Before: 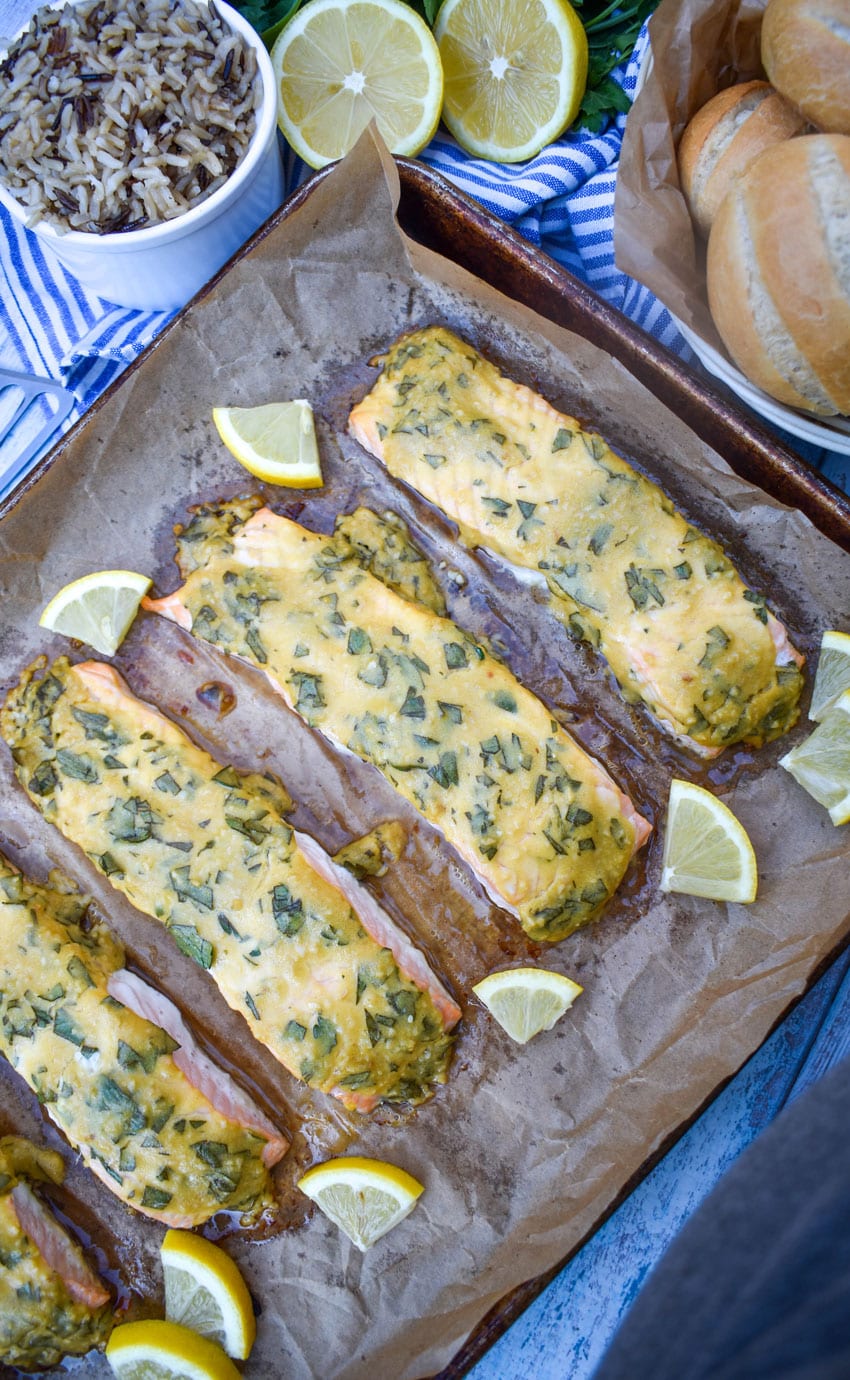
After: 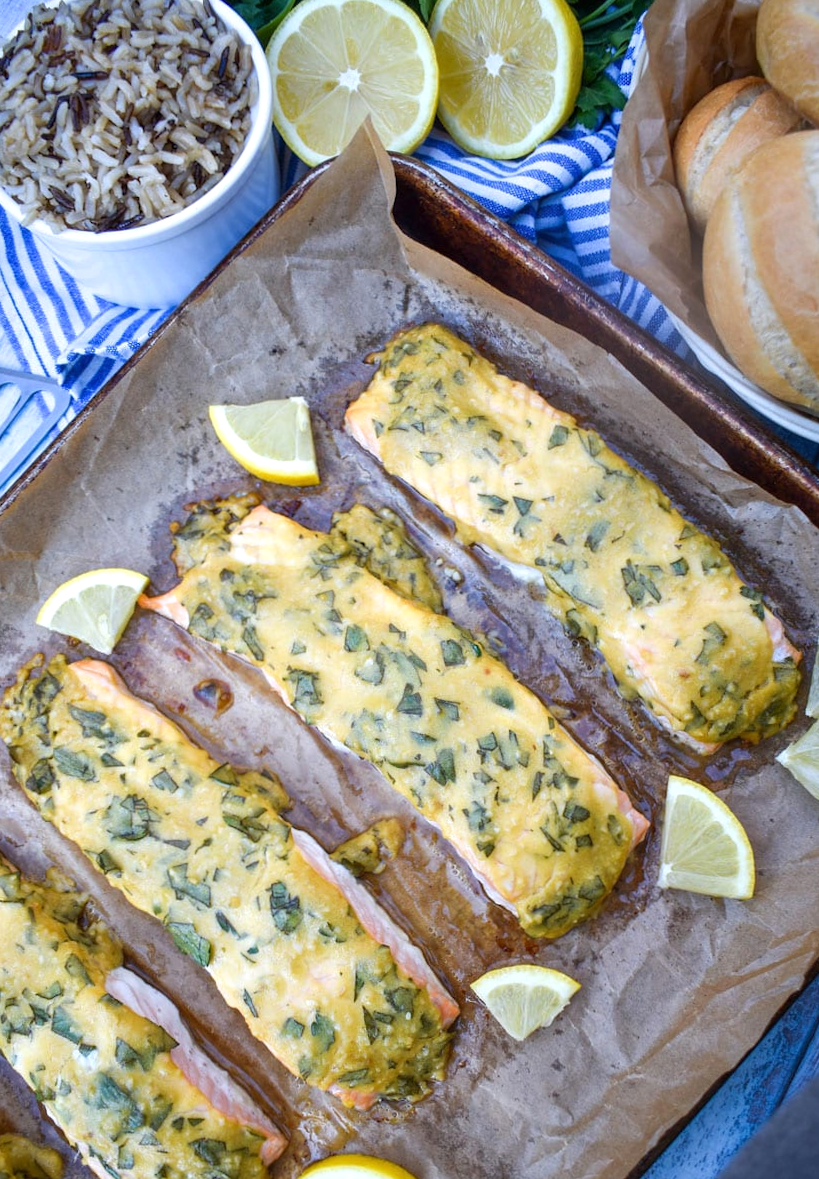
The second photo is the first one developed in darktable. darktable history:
crop and rotate: angle 0.166°, left 0.225%, right 2.894%, bottom 14.132%
exposure: exposure 0.173 EV, compensate highlight preservation false
